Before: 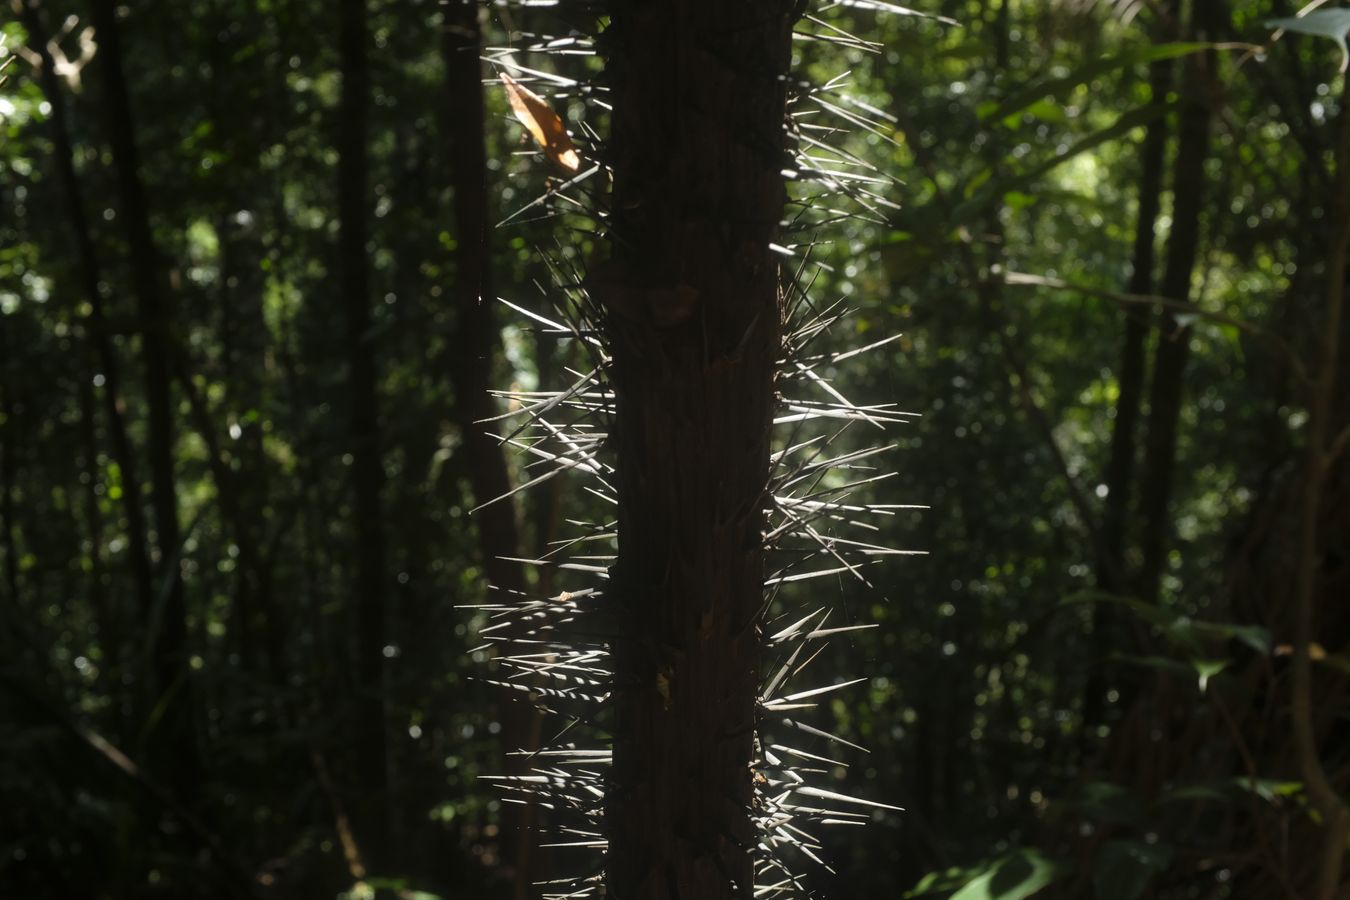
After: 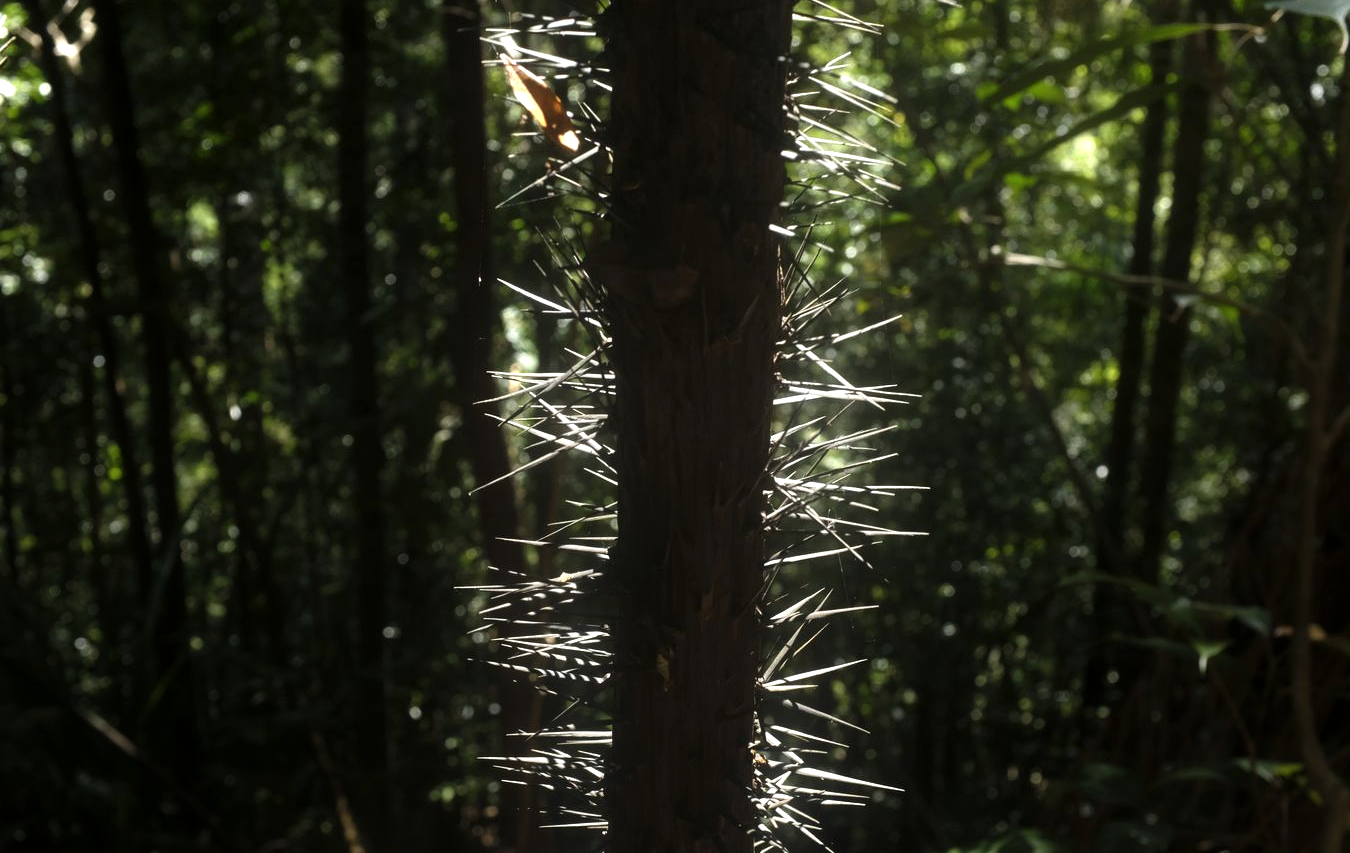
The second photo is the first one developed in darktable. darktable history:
crop and rotate: top 2.12%, bottom 3.085%
local contrast: highlights 107%, shadows 102%, detail 119%, midtone range 0.2
tone equalizer: -8 EV -0.773 EV, -7 EV -0.669 EV, -6 EV -0.578 EV, -5 EV -0.39 EV, -3 EV 0.4 EV, -2 EV 0.6 EV, -1 EV 0.686 EV, +0 EV 0.766 EV, smoothing diameter 24.91%, edges refinement/feathering 8.39, preserve details guided filter
